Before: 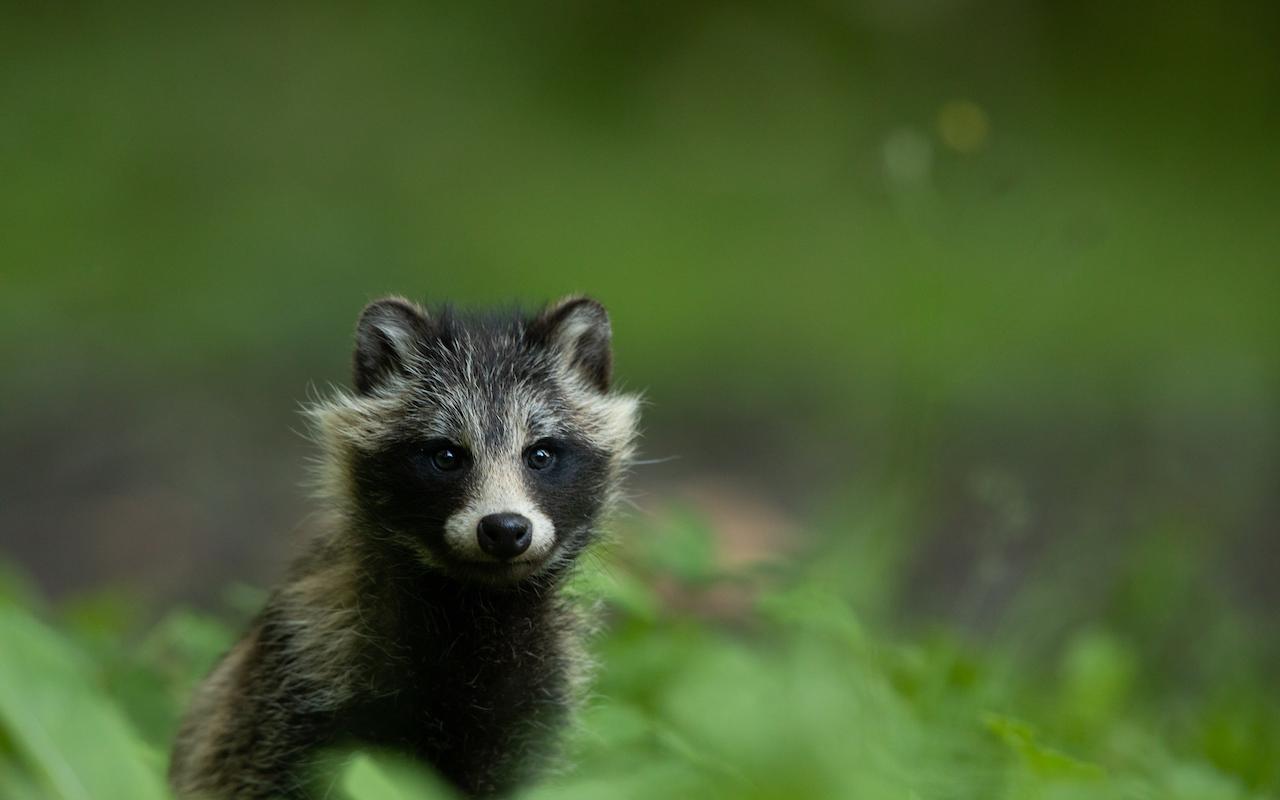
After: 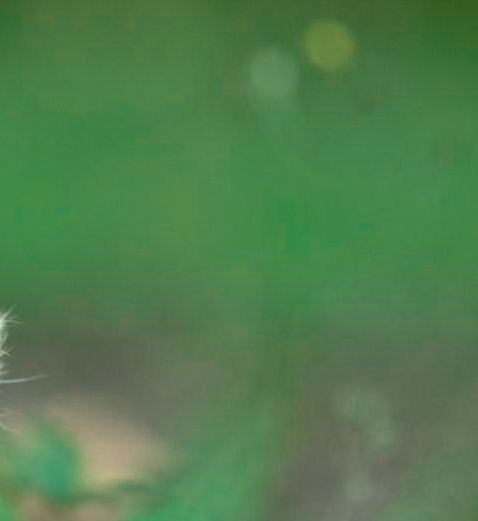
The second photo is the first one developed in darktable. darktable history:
crop and rotate: left 49.566%, top 10.144%, right 13.073%, bottom 24.636%
color zones: curves: ch0 [(0, 0.5) (0.125, 0.4) (0.25, 0.5) (0.375, 0.4) (0.5, 0.4) (0.625, 0.35) (0.75, 0.35) (0.875, 0.5)]; ch1 [(0, 0.35) (0.125, 0.45) (0.25, 0.35) (0.375, 0.35) (0.5, 0.35) (0.625, 0.35) (0.75, 0.45) (0.875, 0.35)]; ch2 [(0, 0.6) (0.125, 0.5) (0.25, 0.5) (0.375, 0.6) (0.5, 0.6) (0.625, 0.5) (0.75, 0.5) (0.875, 0.5)]
color balance rgb: highlights gain › luminance 14.822%, linear chroma grading › global chroma 9.89%, perceptual saturation grading › global saturation -0.795%
tone equalizer: -7 EV 0.151 EV, -6 EV 0.589 EV, -5 EV 1.19 EV, -4 EV 1.35 EV, -3 EV 1.18 EV, -2 EV 0.6 EV, -1 EV 0.15 EV
color correction: highlights a* -4.33, highlights b* 6.61
